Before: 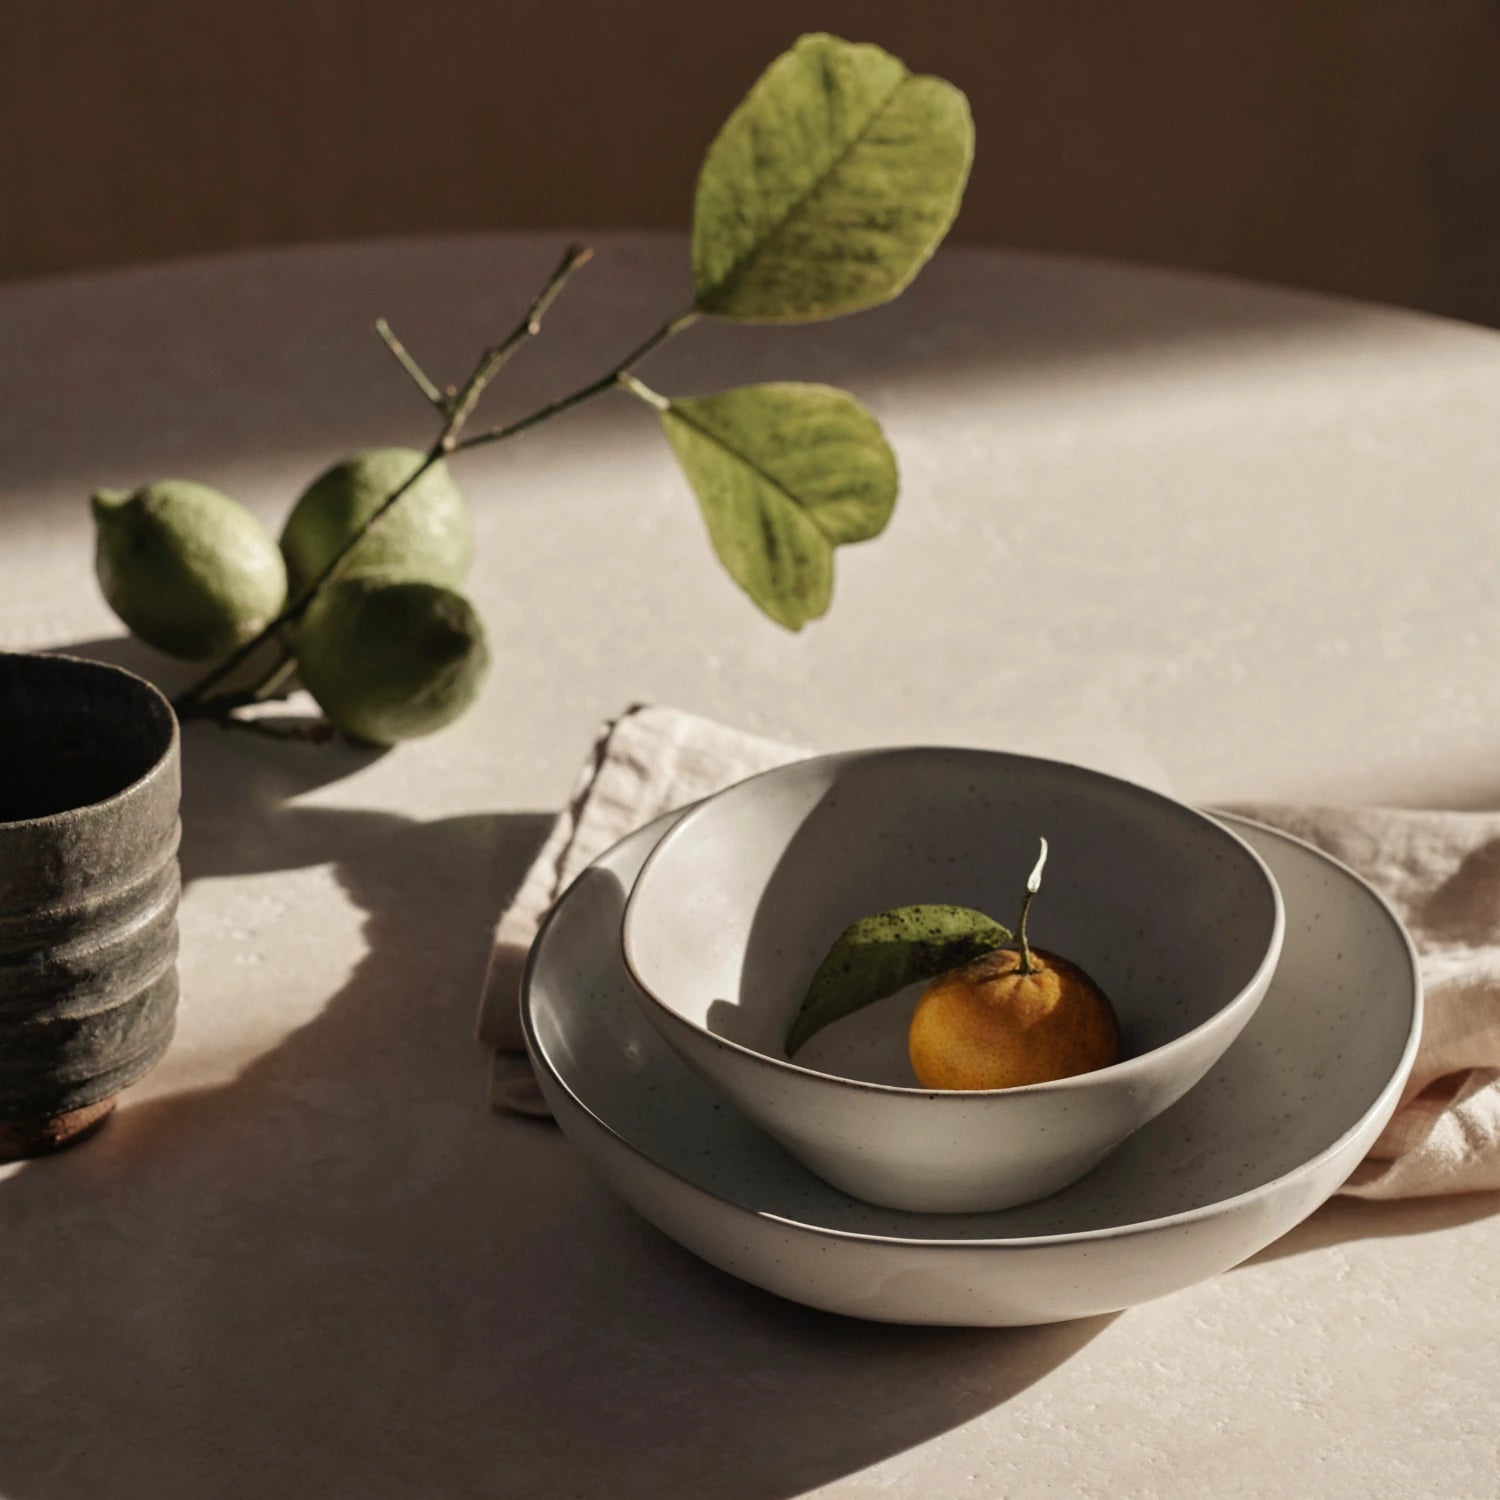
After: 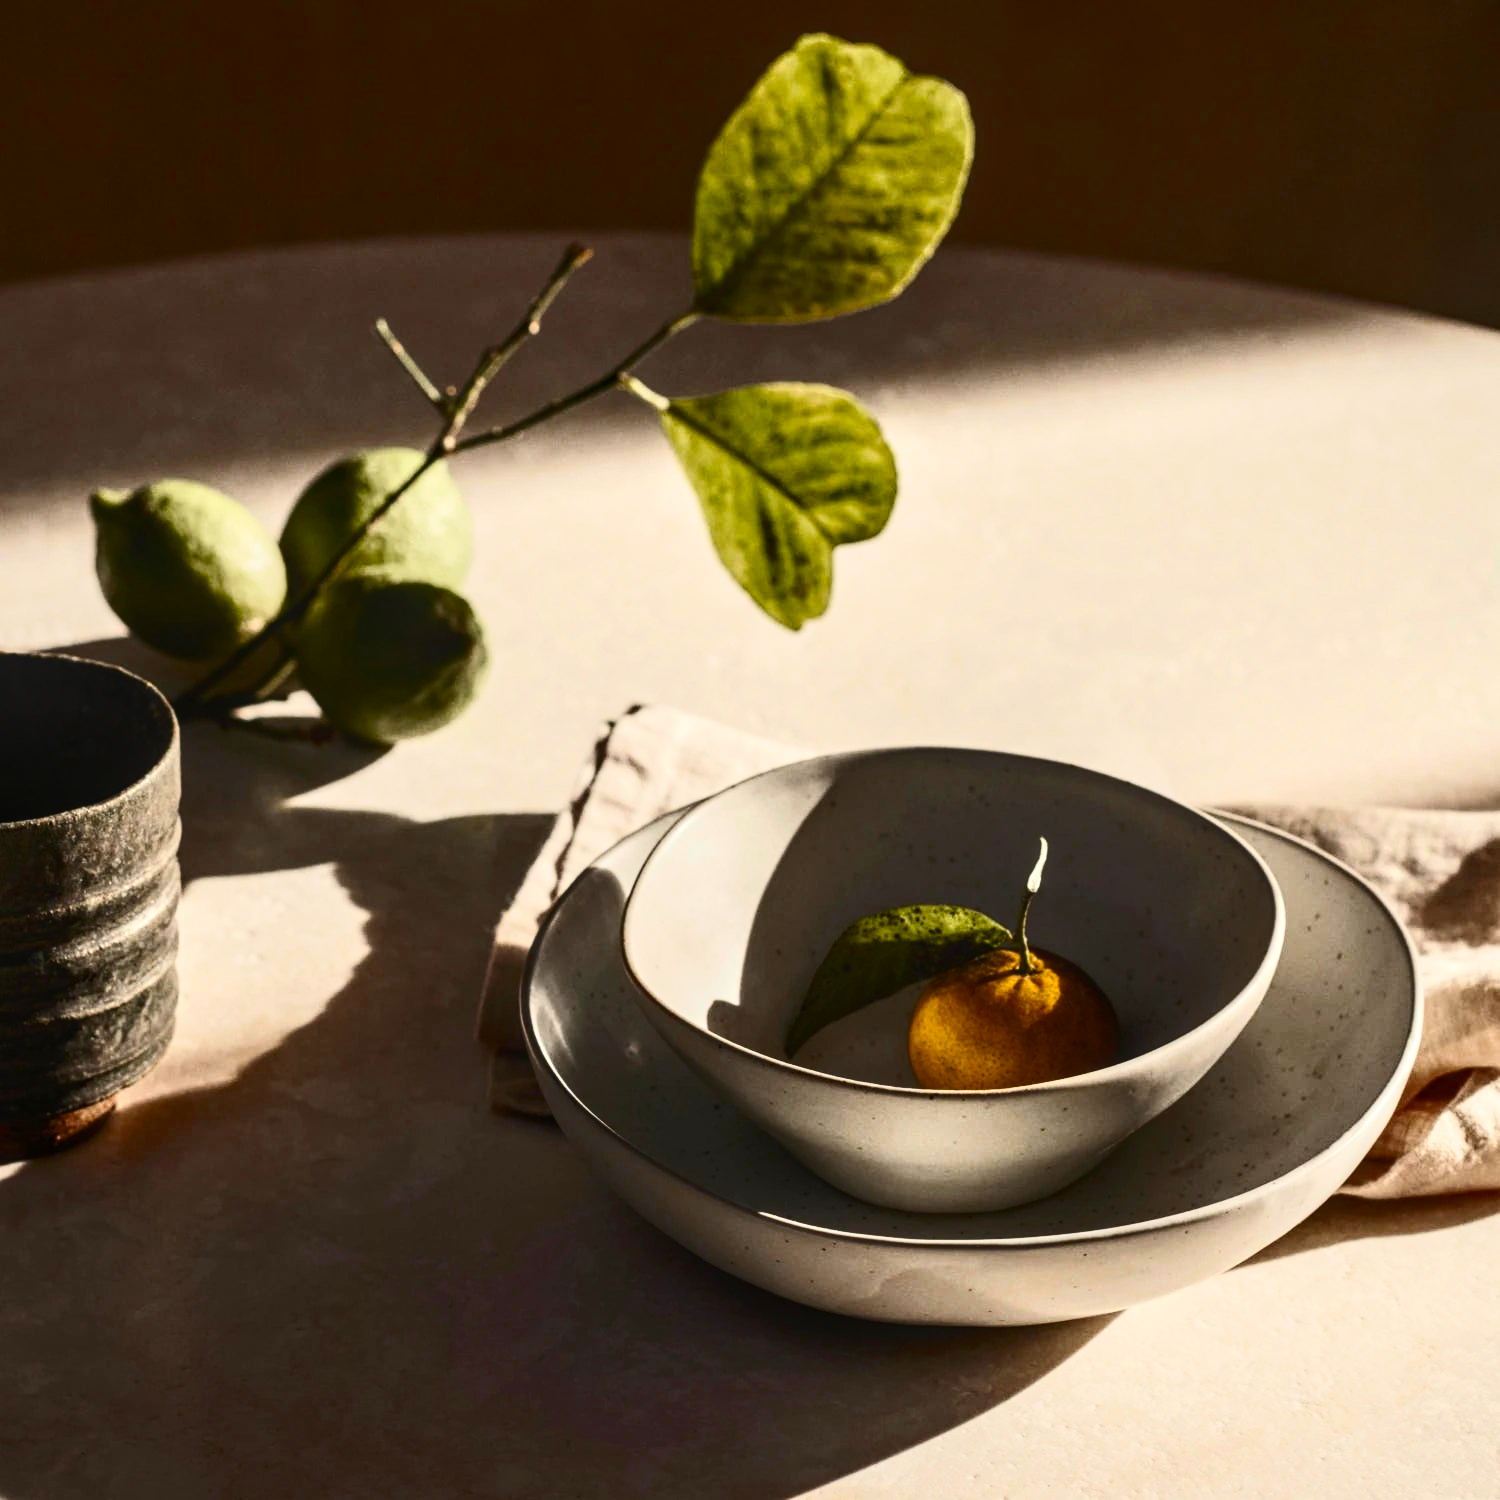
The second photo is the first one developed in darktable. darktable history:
contrast brightness saturation: contrast 0.388, brightness 0.098
color balance rgb: perceptual saturation grading › global saturation 25.167%, perceptual brilliance grading › global brilliance -4.737%, perceptual brilliance grading › highlights 24.367%, perceptual brilliance grading › mid-tones 6.917%, perceptual brilliance grading › shadows -4.849%, global vibrance 16.376%, saturation formula JzAzBz (2021)
local contrast: on, module defaults
